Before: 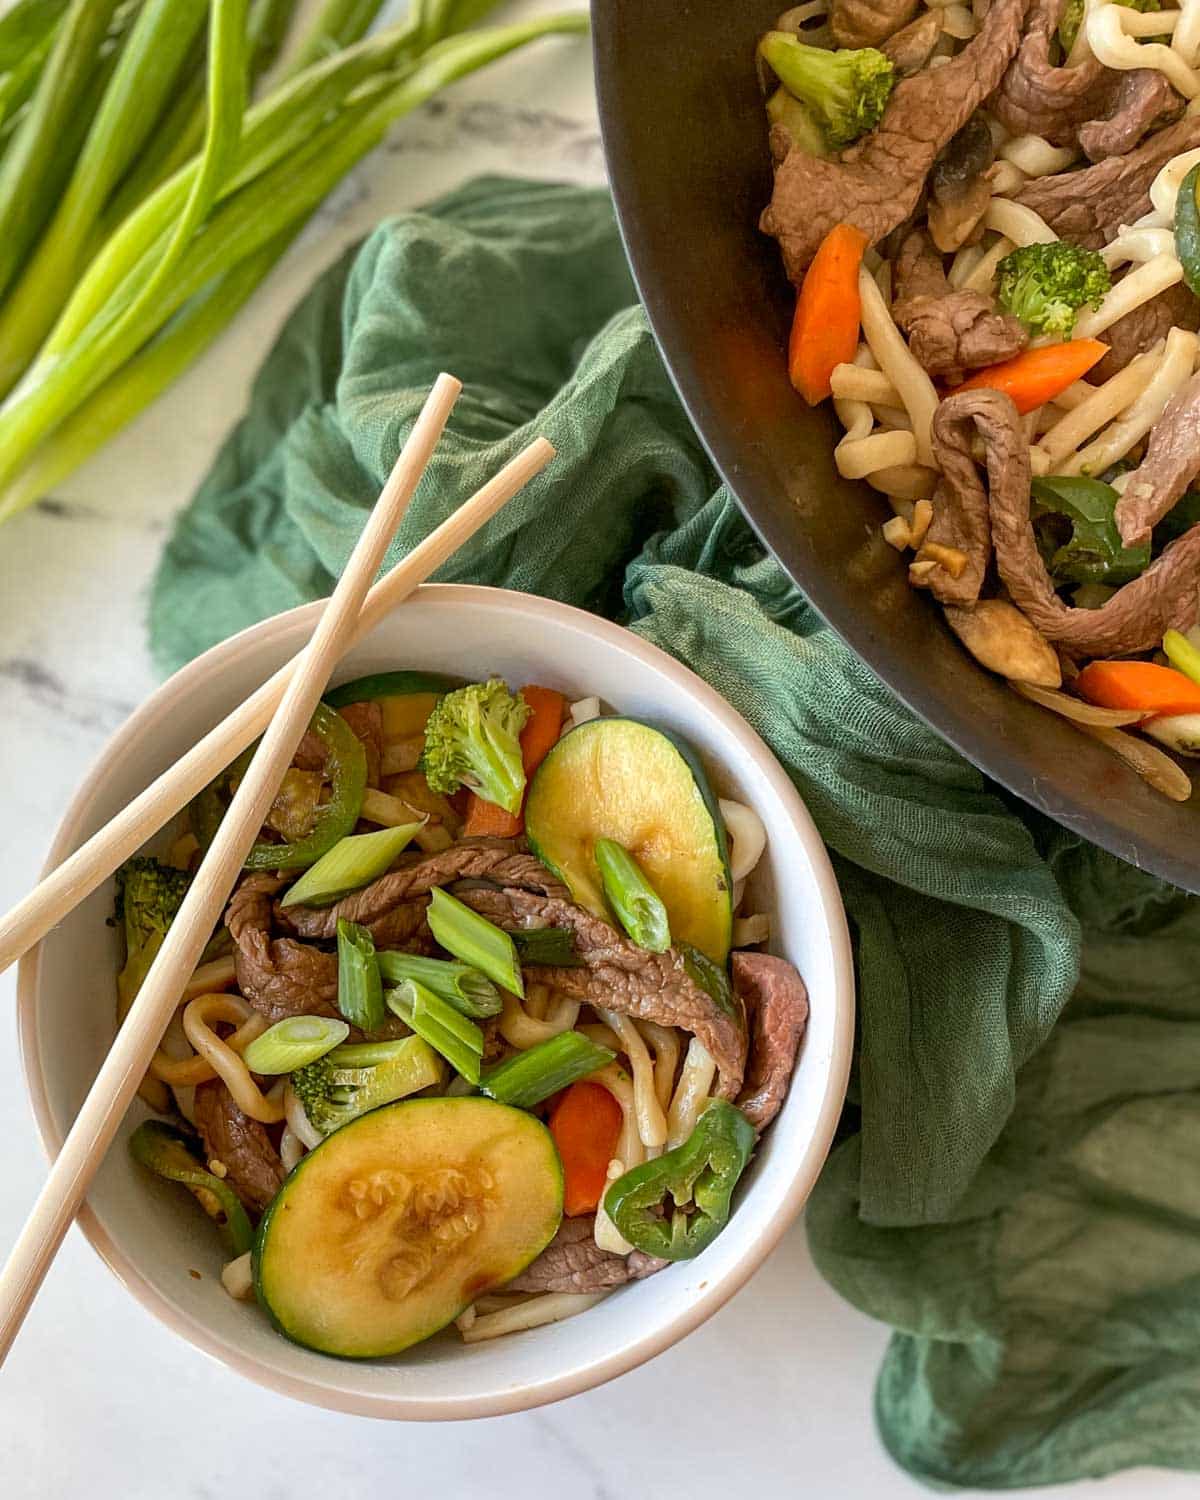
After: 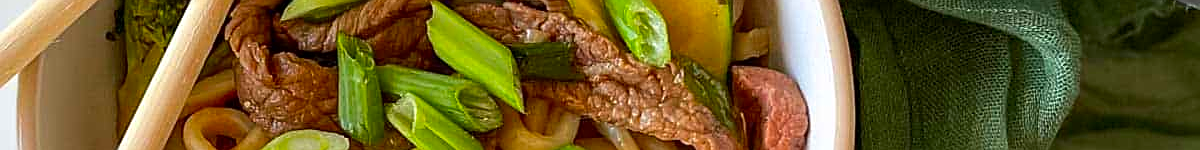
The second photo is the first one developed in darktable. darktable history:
crop and rotate: top 59.084%, bottom 30.916%
sharpen: on, module defaults
contrast brightness saturation: brightness -0.02, saturation 0.35
